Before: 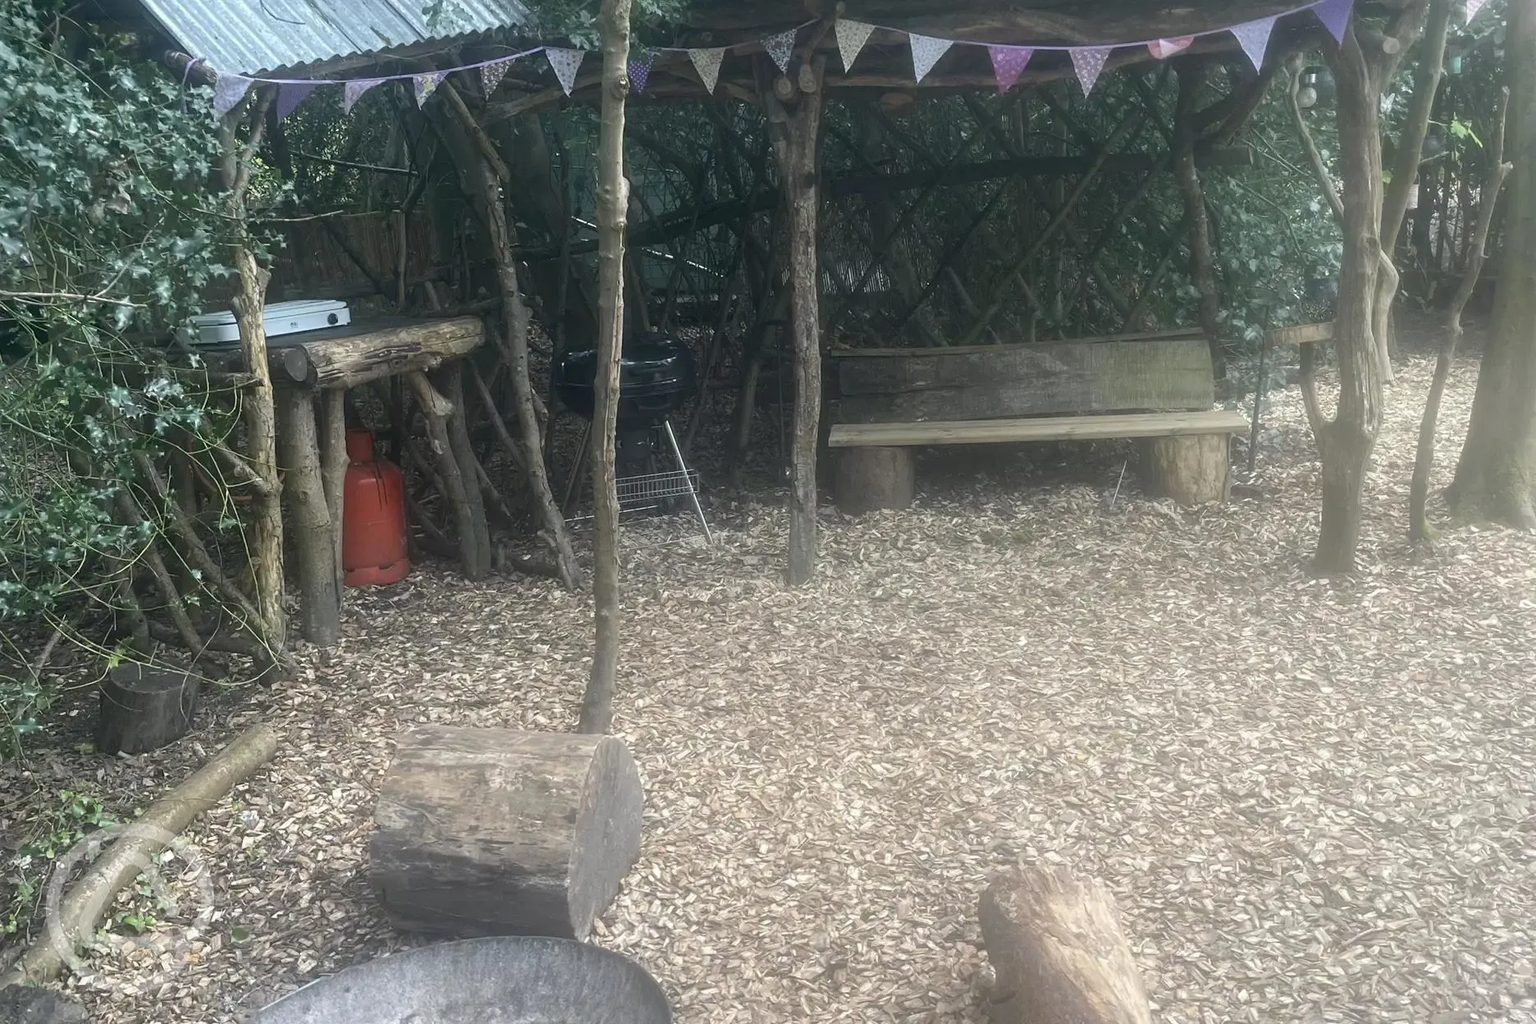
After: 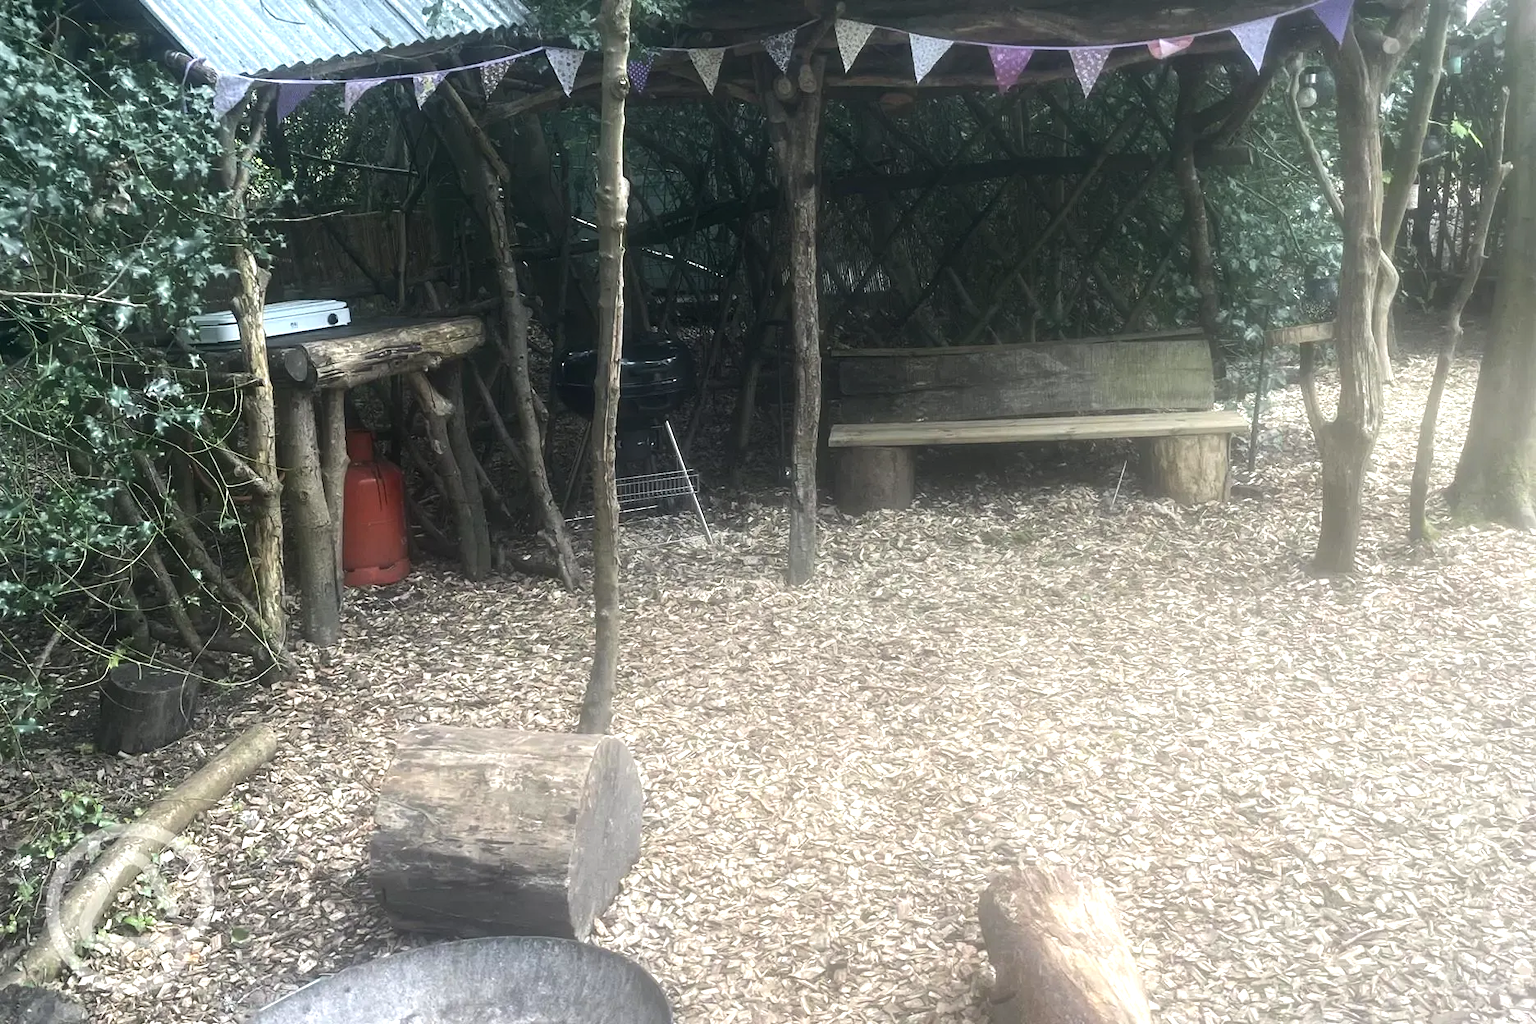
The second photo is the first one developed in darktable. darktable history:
tone equalizer: -8 EV -0.79 EV, -7 EV -0.687 EV, -6 EV -0.567 EV, -5 EV -0.408 EV, -3 EV 0.383 EV, -2 EV 0.6 EV, -1 EV 0.701 EV, +0 EV 0.735 EV, edges refinement/feathering 500, mask exposure compensation -1.57 EV, preserve details guided filter
